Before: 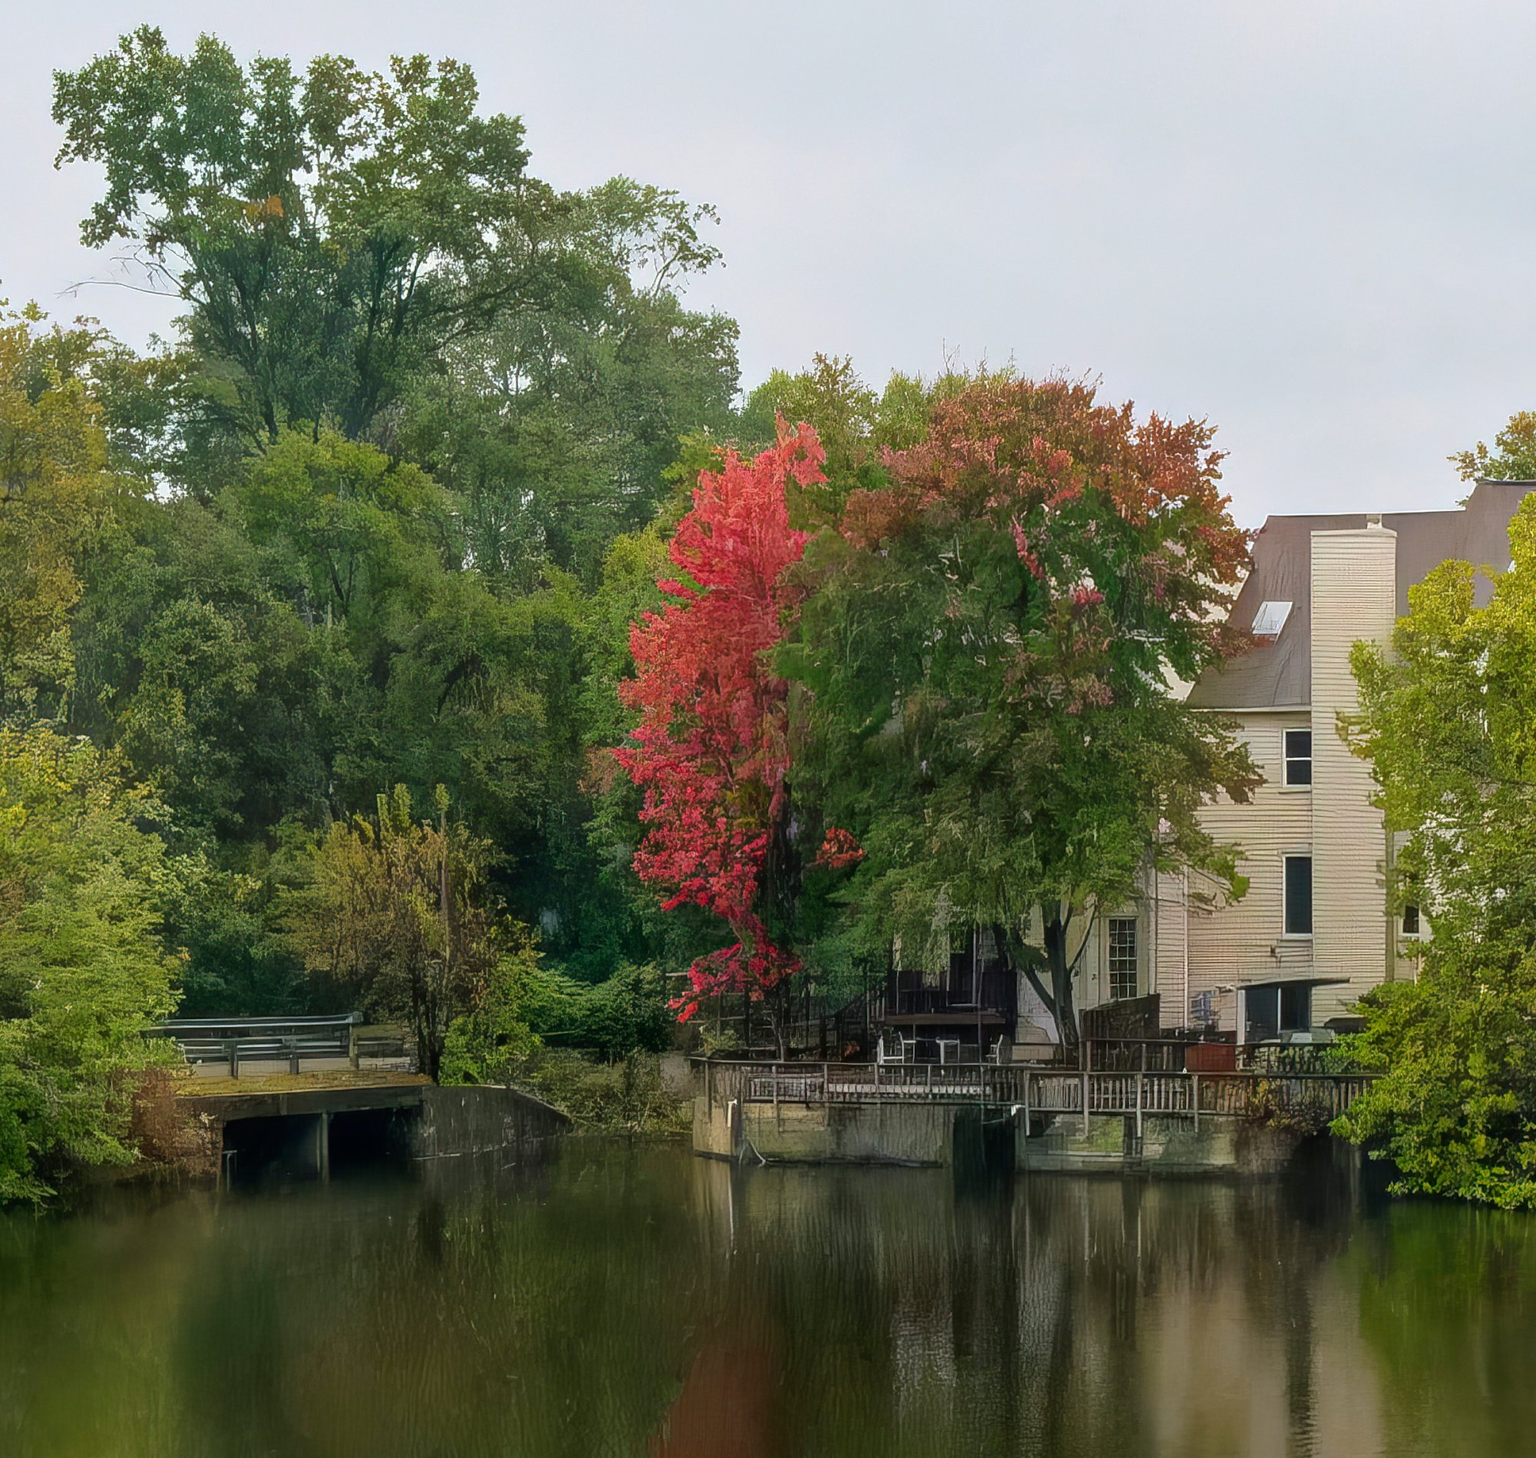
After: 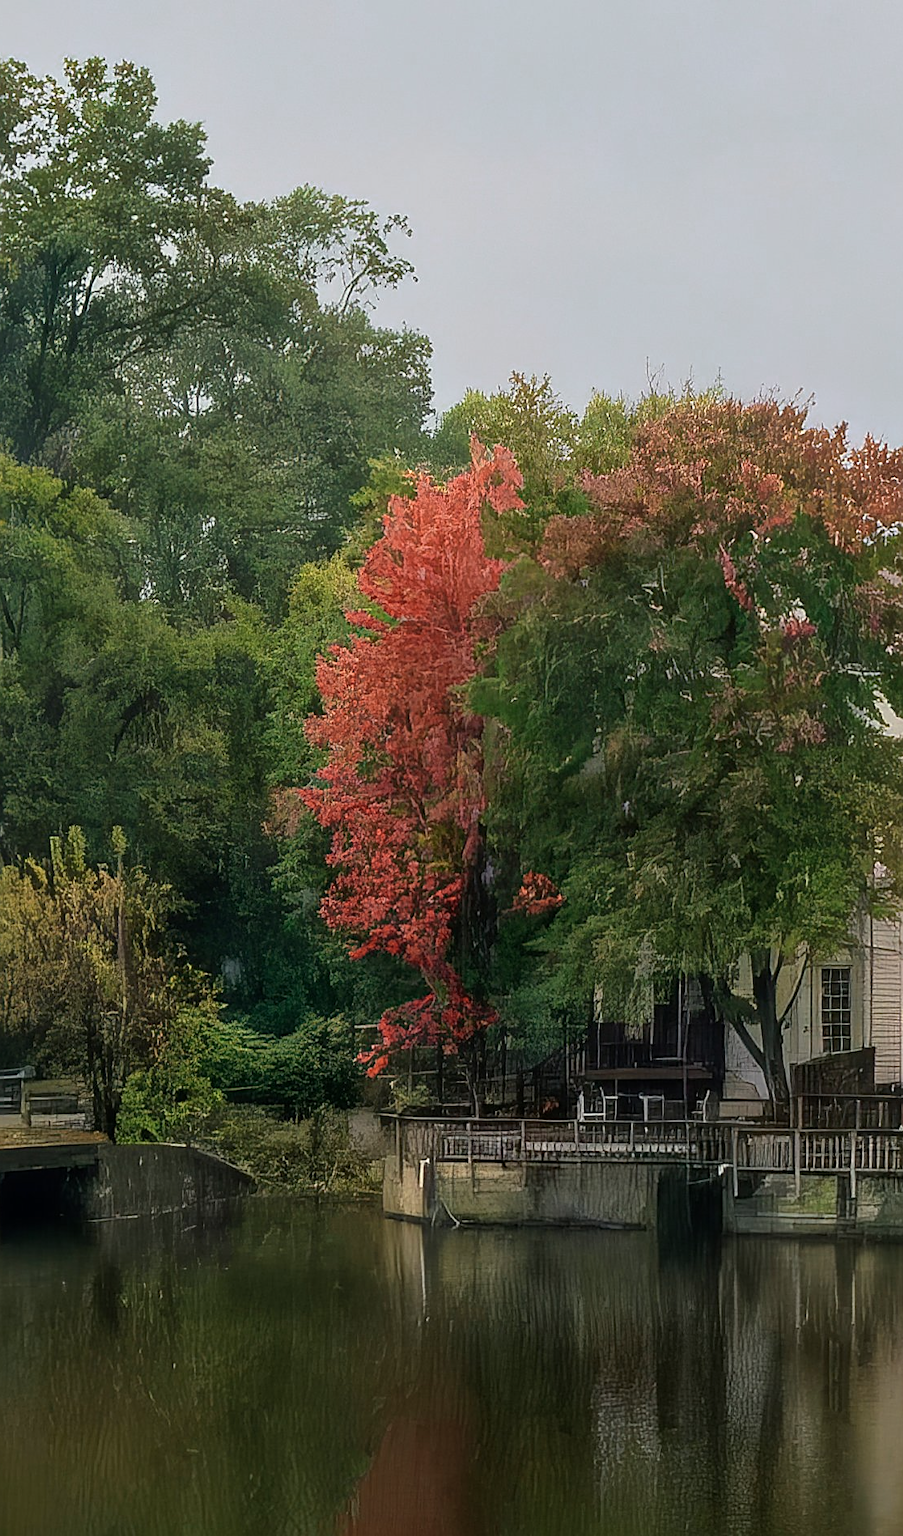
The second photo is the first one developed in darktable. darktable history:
crop: left 21.46%, right 22.695%
exposure: exposure -0.396 EV, compensate highlight preservation false
sharpen: on, module defaults
color zones: curves: ch0 [(0.018, 0.548) (0.224, 0.64) (0.425, 0.447) (0.675, 0.575) (0.732, 0.579)]; ch1 [(0.066, 0.487) (0.25, 0.5) (0.404, 0.43) (0.75, 0.421) (0.956, 0.421)]; ch2 [(0.044, 0.561) (0.215, 0.465) (0.399, 0.544) (0.465, 0.548) (0.614, 0.447) (0.724, 0.43) (0.882, 0.623) (0.956, 0.632)]
